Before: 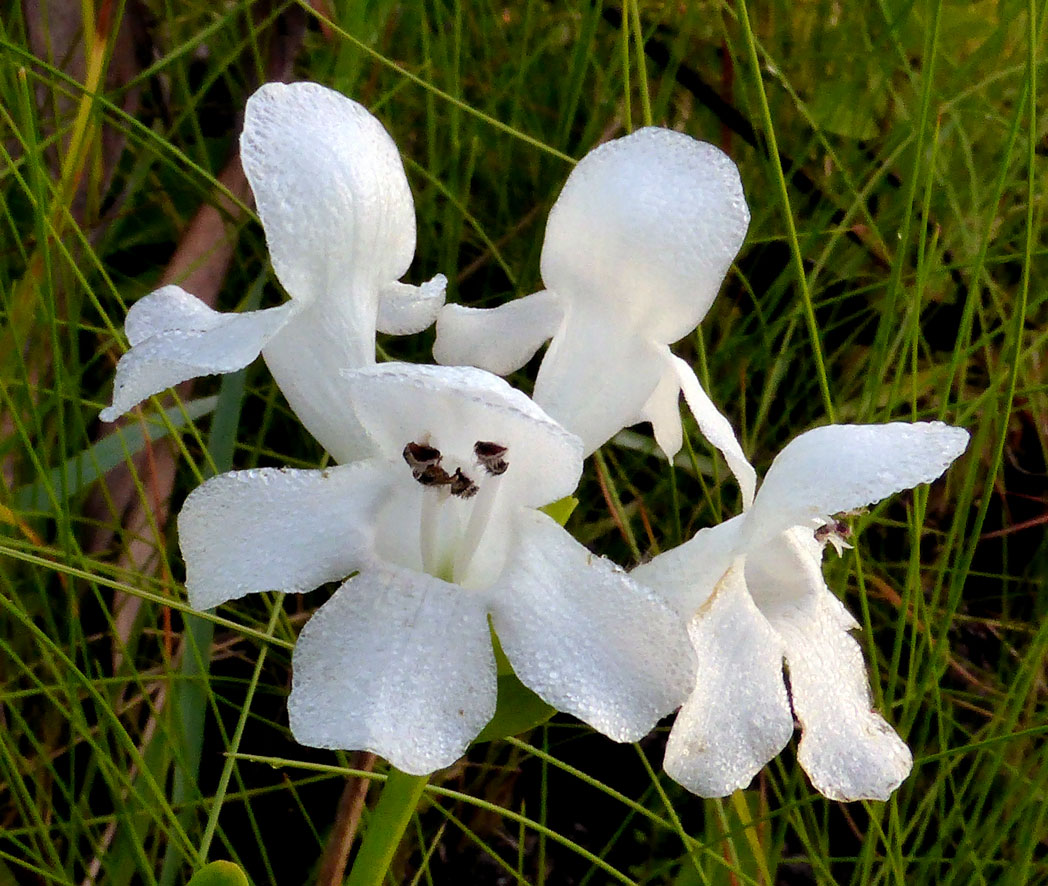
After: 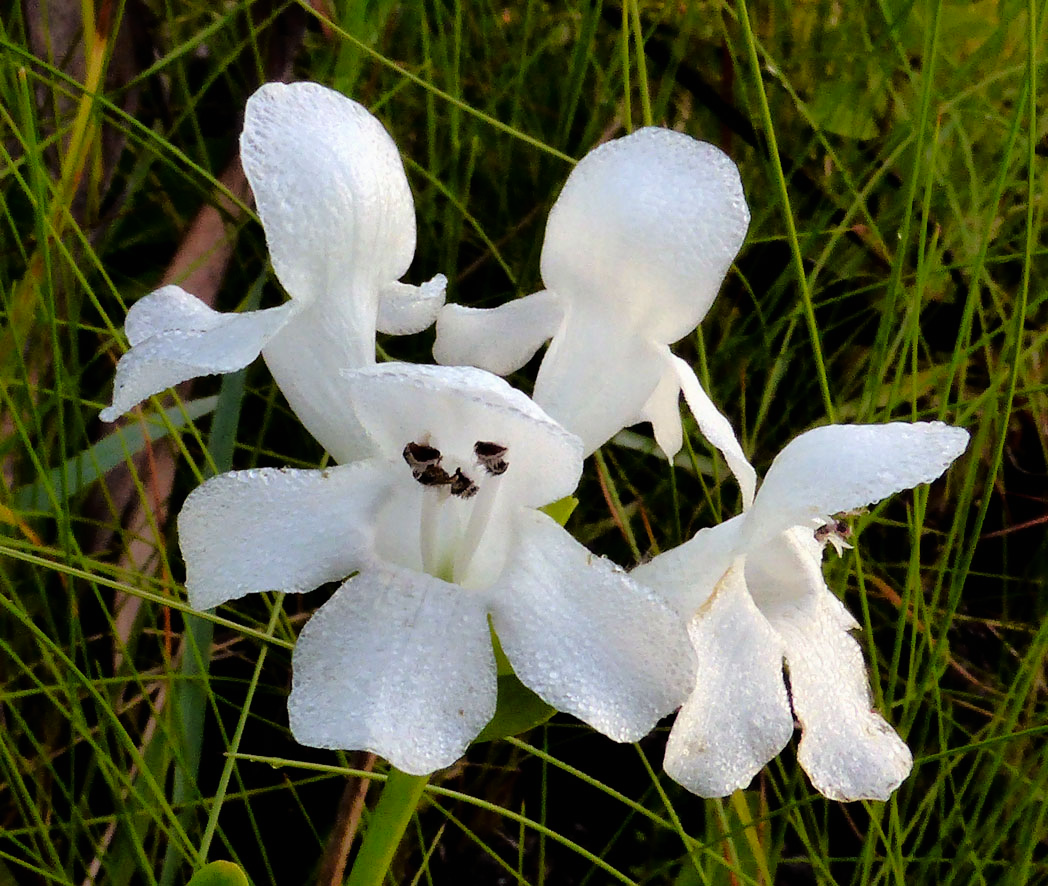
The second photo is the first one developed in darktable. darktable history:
contrast brightness saturation: contrast -0.018, brightness -0.006, saturation 0.027
tone curve: curves: ch0 [(0, 0) (0.126, 0.061) (0.362, 0.382) (0.498, 0.498) (0.706, 0.712) (1, 1)]; ch1 [(0, 0) (0.5, 0.497) (0.55, 0.578) (1, 1)]; ch2 [(0, 0) (0.44, 0.424) (0.489, 0.486) (0.537, 0.538) (1, 1)], color space Lab, linked channels, preserve colors none
